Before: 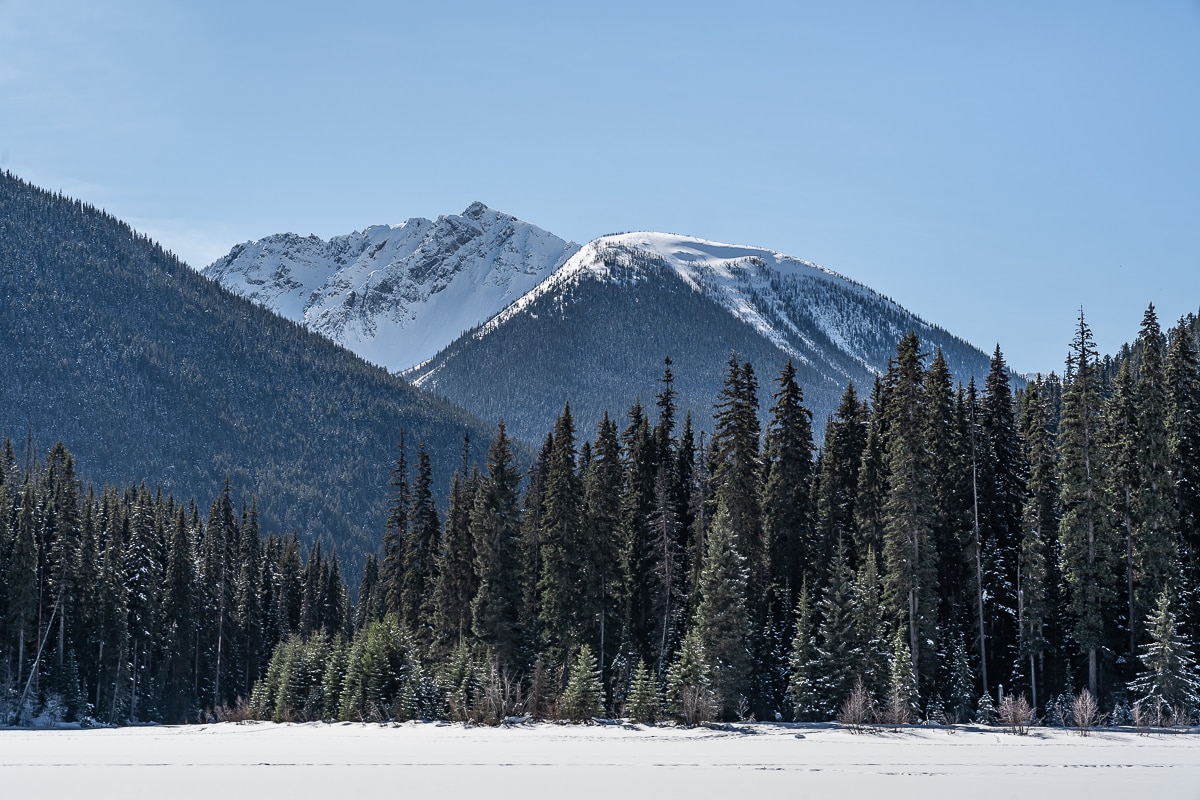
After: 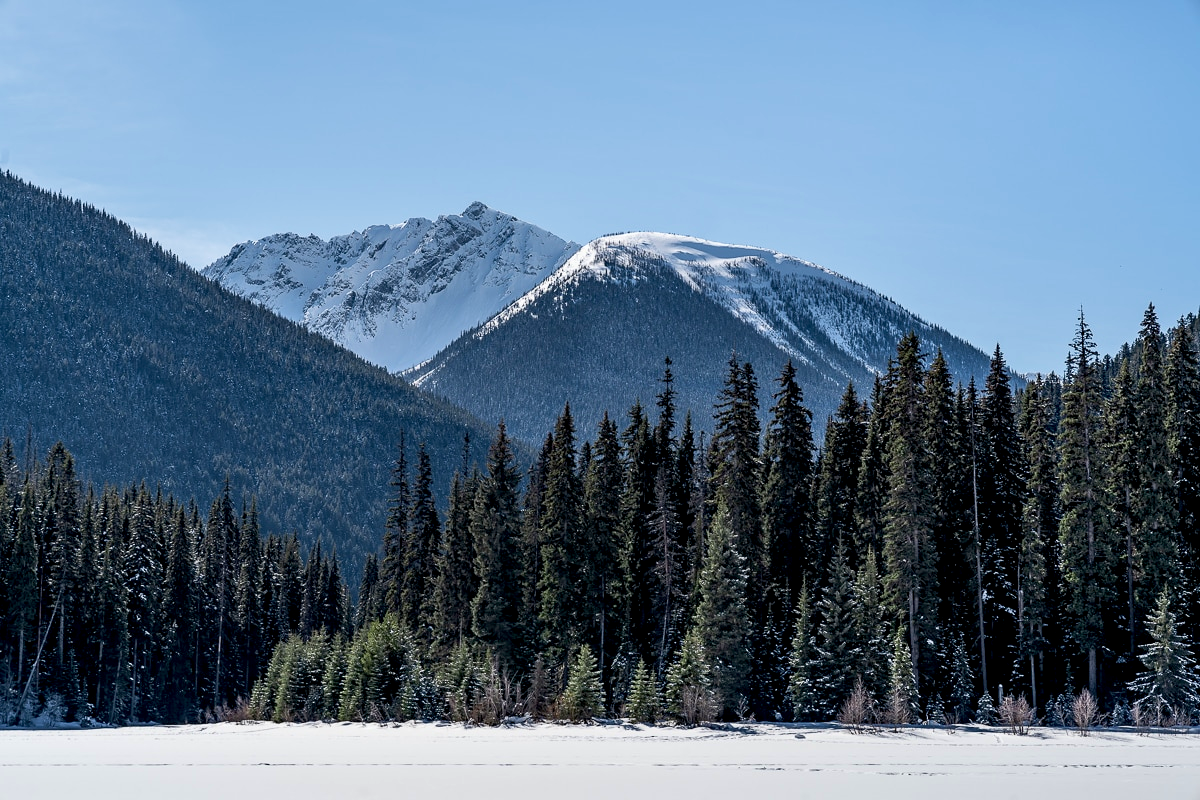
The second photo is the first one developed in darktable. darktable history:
exposure: black level correction 0.01, exposure 0.014 EV, compensate highlight preservation false
velvia: on, module defaults
